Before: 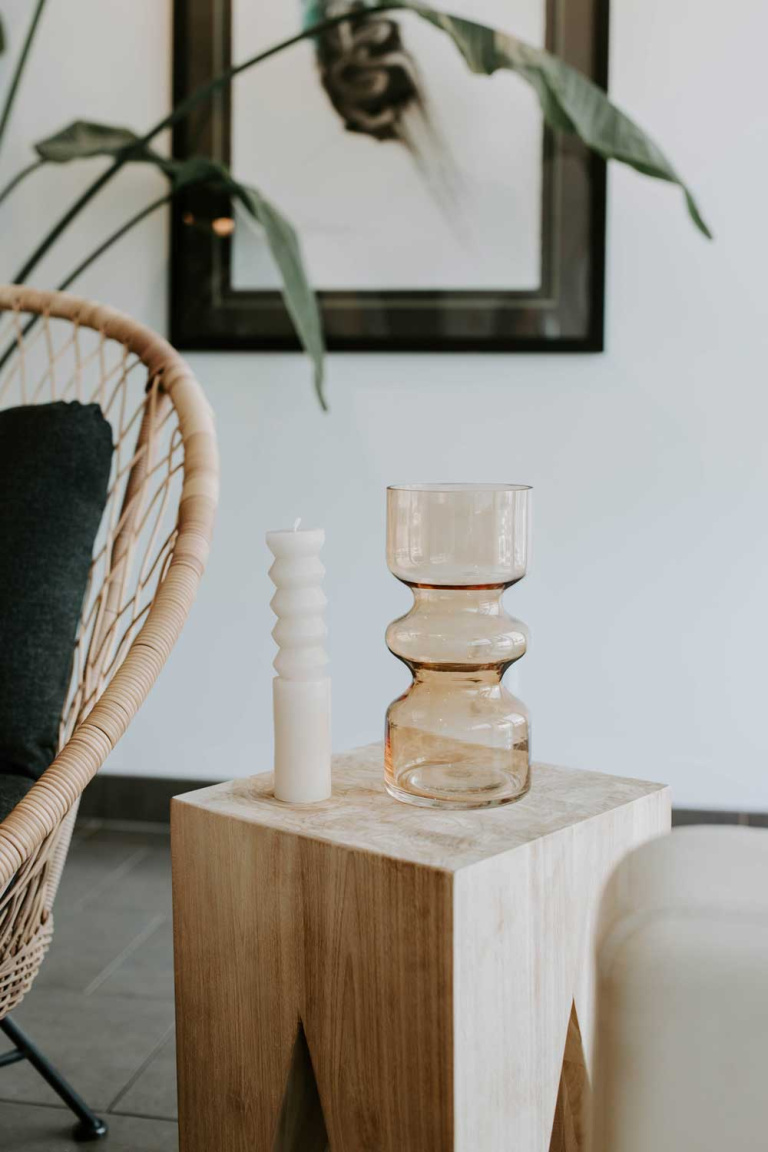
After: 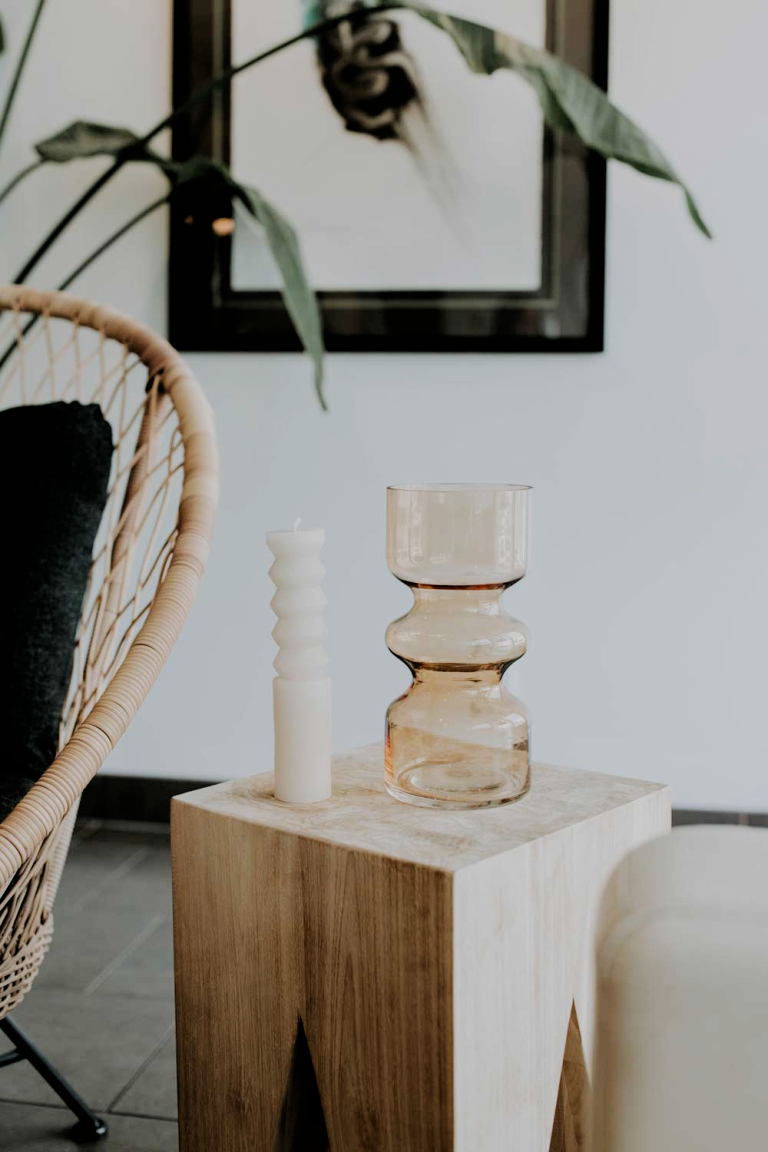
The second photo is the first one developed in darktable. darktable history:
filmic rgb: black relative exposure -5.1 EV, white relative exposure 3.98 EV, hardness 2.89, contrast 1.095, highlights saturation mix -19.54%
